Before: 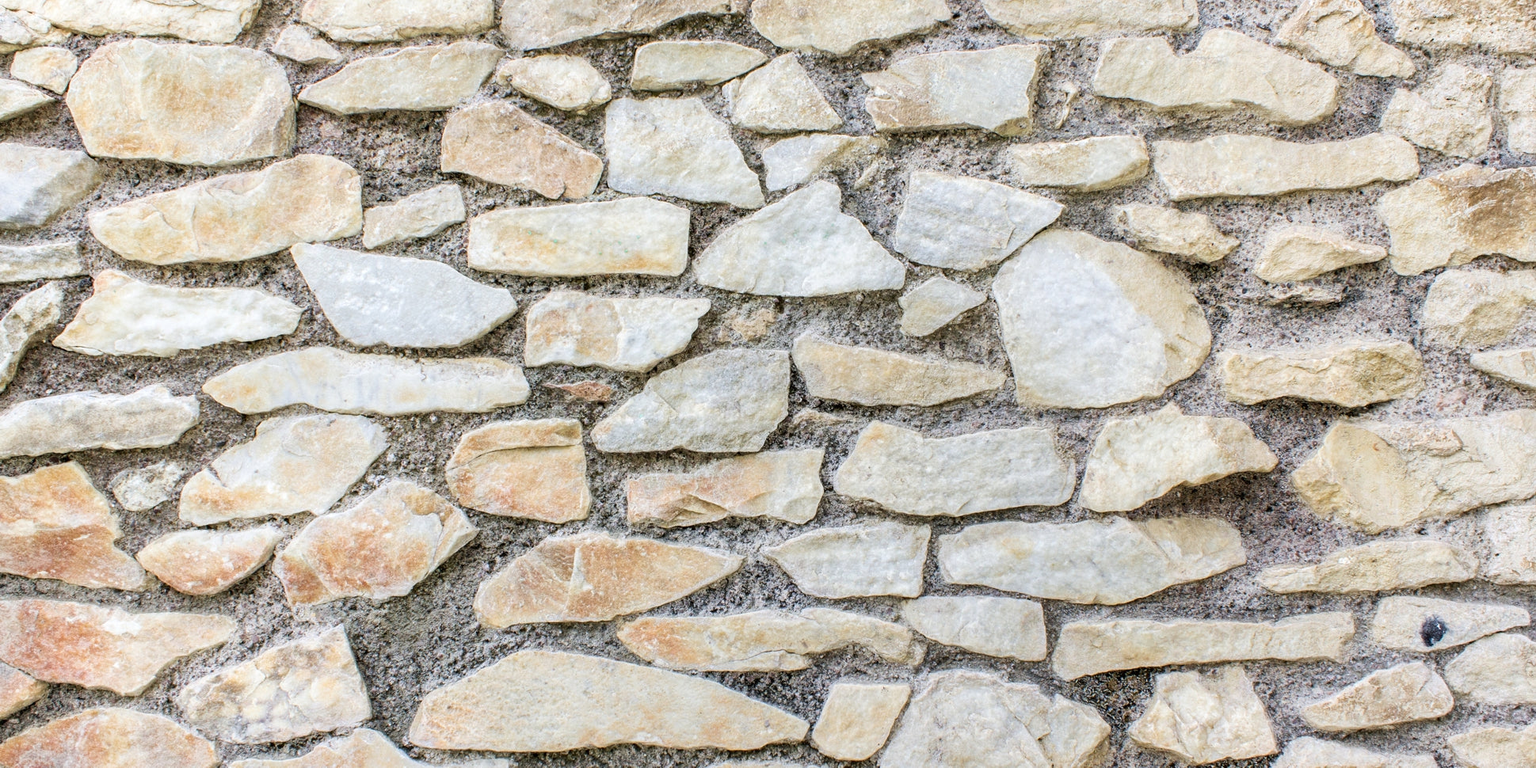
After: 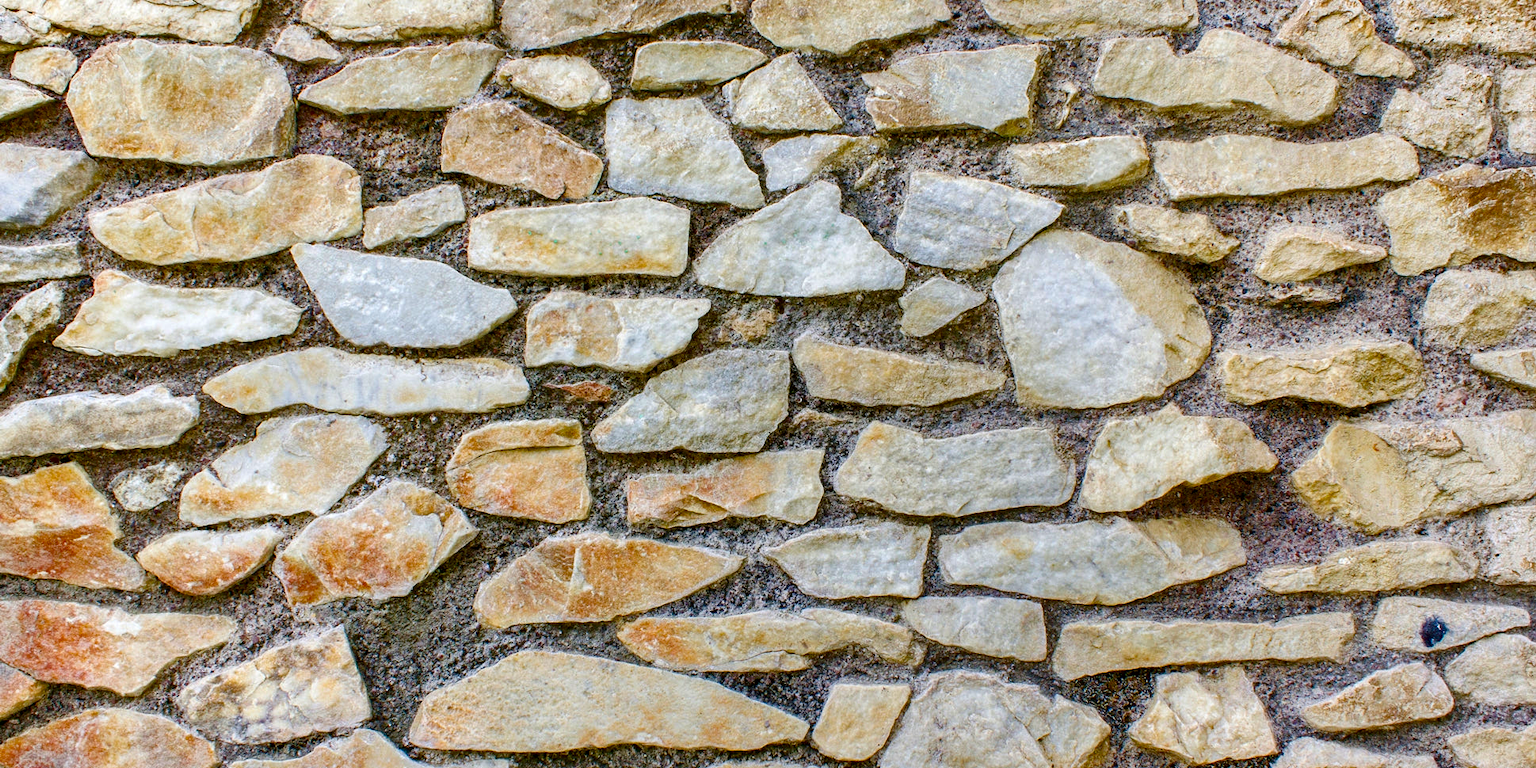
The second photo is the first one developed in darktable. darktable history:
shadows and highlights: soften with gaussian
color balance rgb: shadows lift › luminance -10.252%, perceptual saturation grading › global saturation 38.961%, perceptual saturation grading › highlights -25.684%, perceptual saturation grading › mid-tones 35.492%, perceptual saturation grading › shadows 35.447%, global vibrance 30.905%
contrast brightness saturation: brightness -0.246, saturation 0.204
